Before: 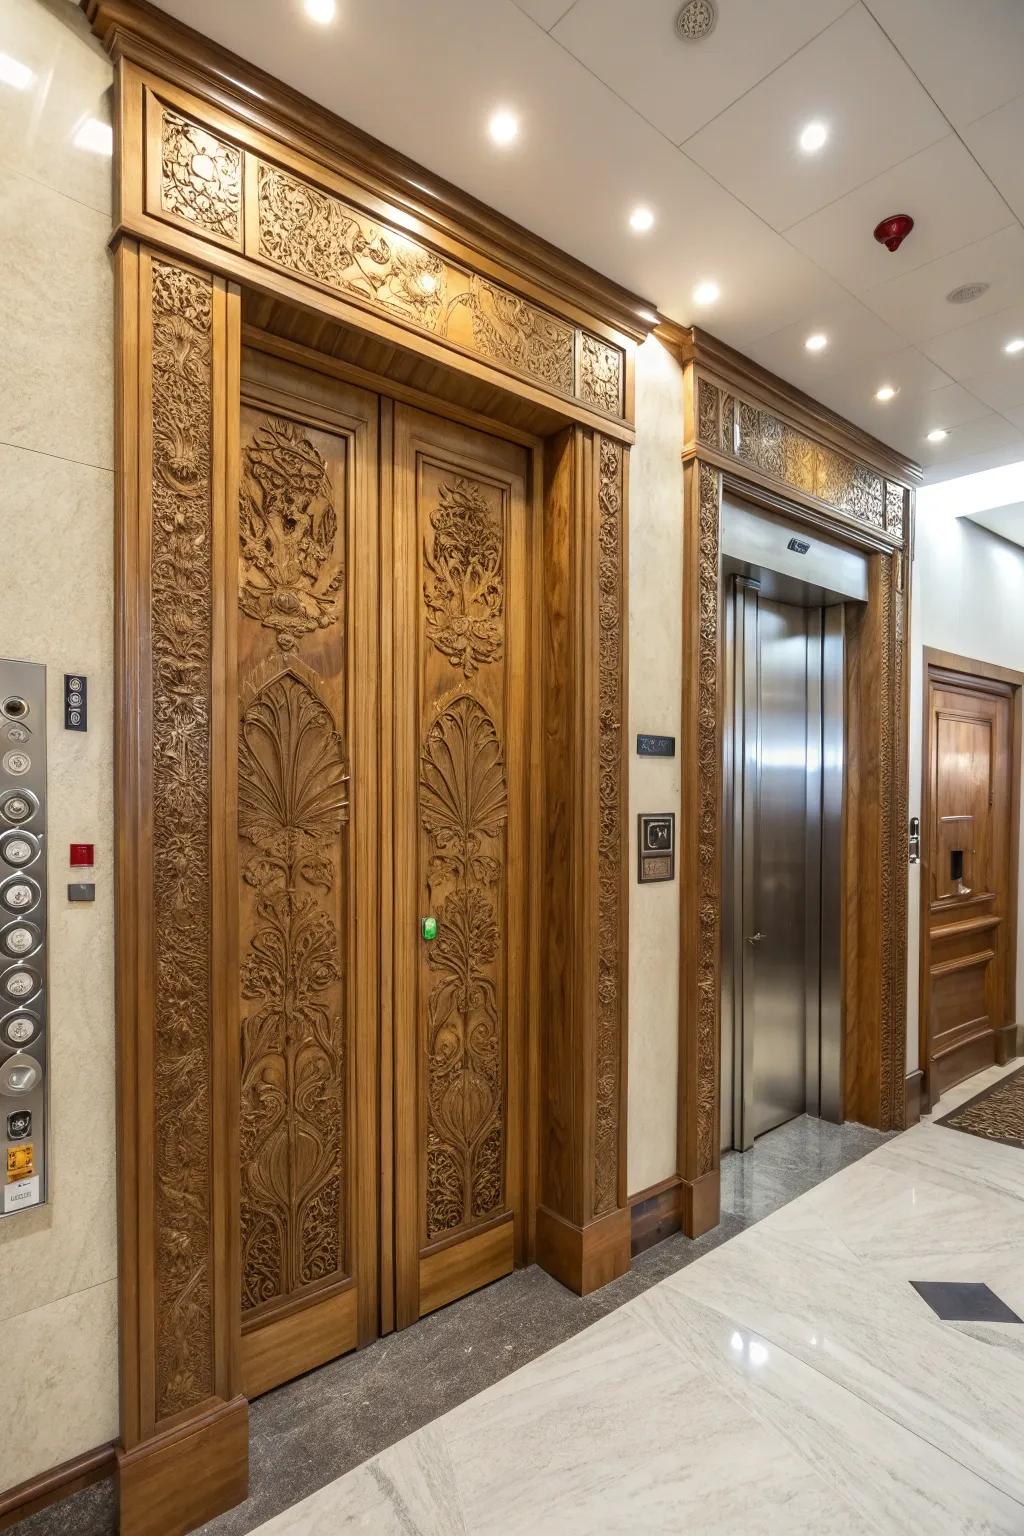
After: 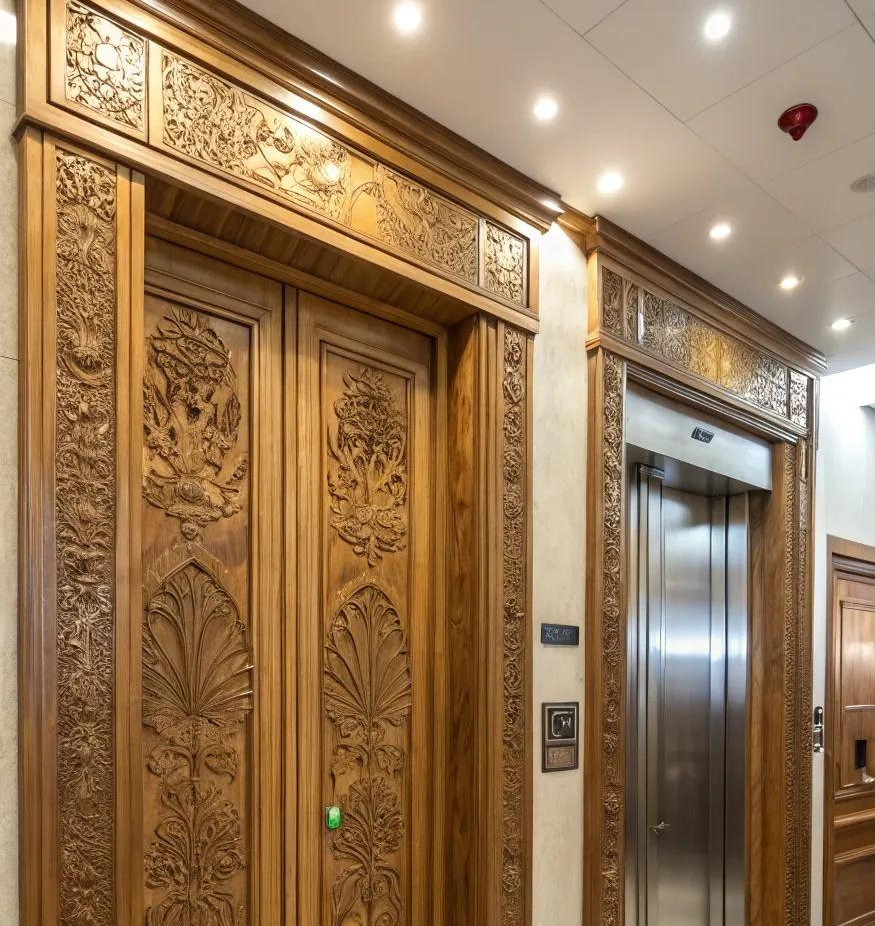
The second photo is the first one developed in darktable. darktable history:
crop and rotate: left 9.451%, top 7.233%, right 5.051%, bottom 32.468%
